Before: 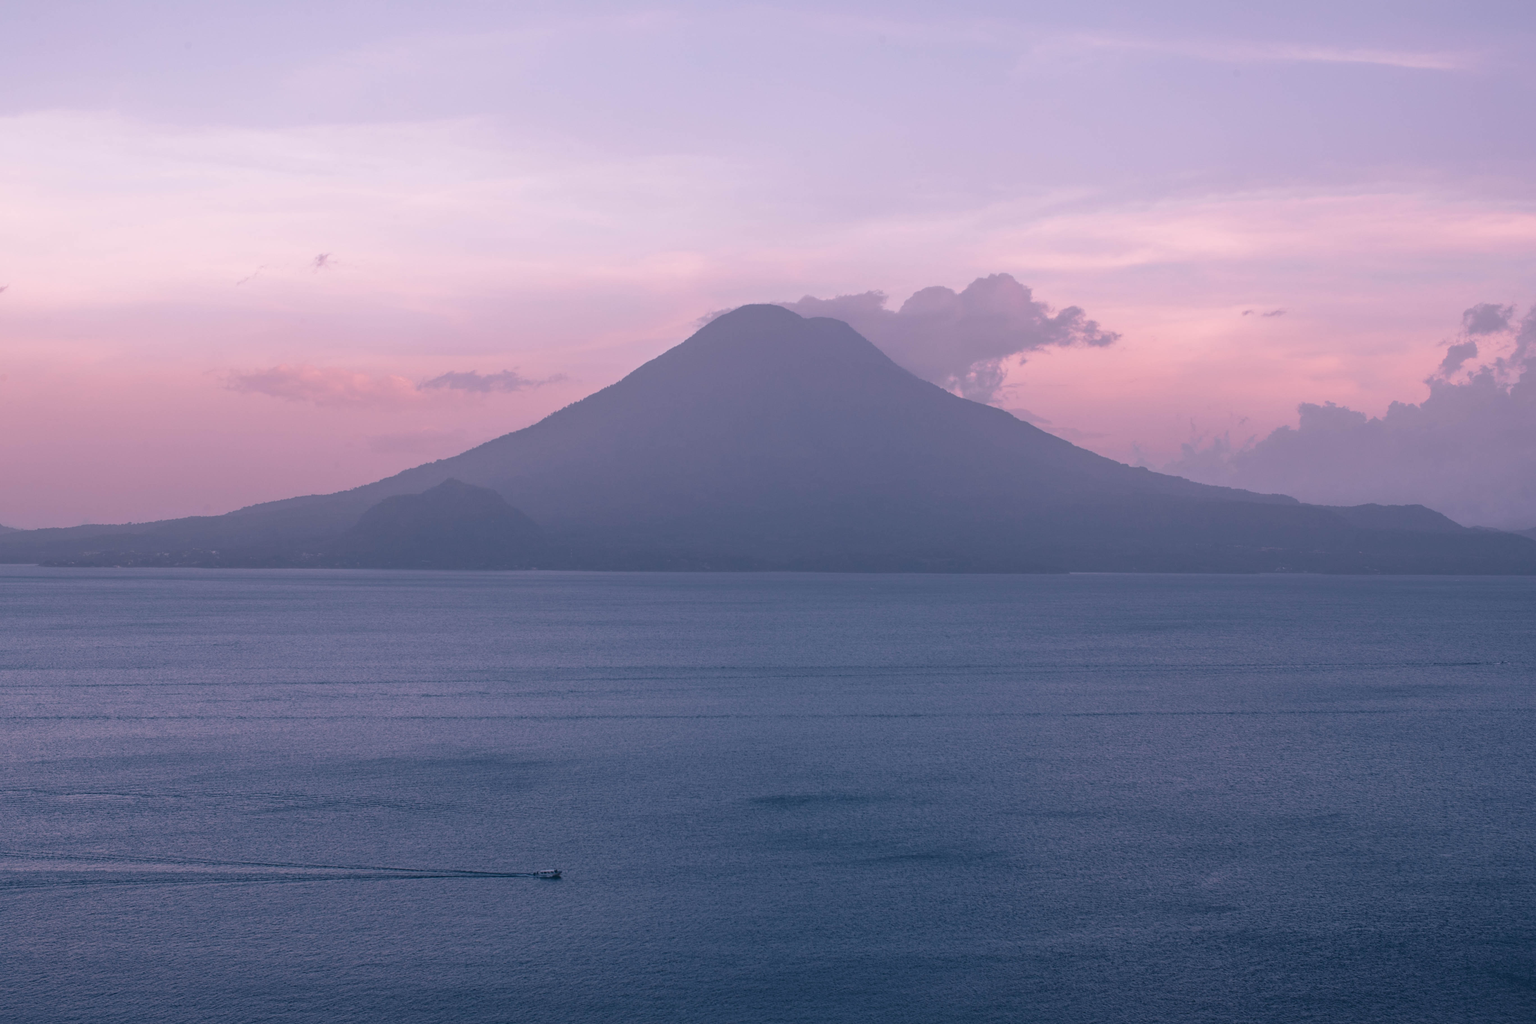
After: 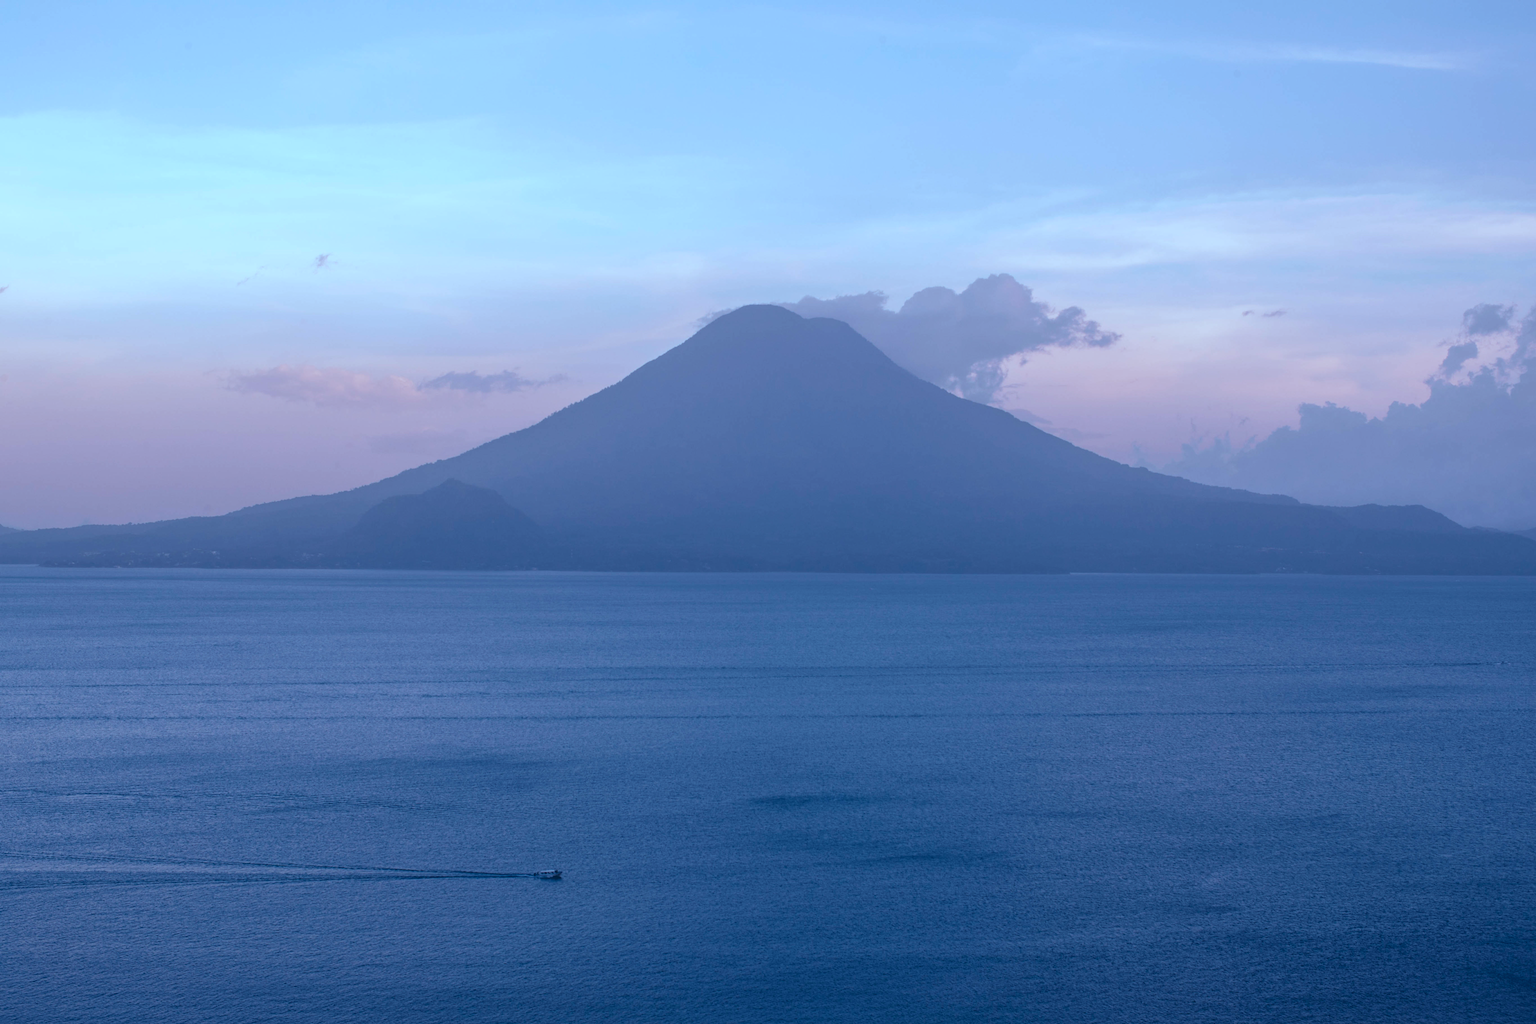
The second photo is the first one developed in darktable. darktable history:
color calibration: x 0.372, y 0.386, temperature 4283.97 K
color balance rgb: shadows lift › chroma 7.23%, shadows lift › hue 246.48°, highlights gain › chroma 5.38%, highlights gain › hue 196.93°, white fulcrum 1 EV
